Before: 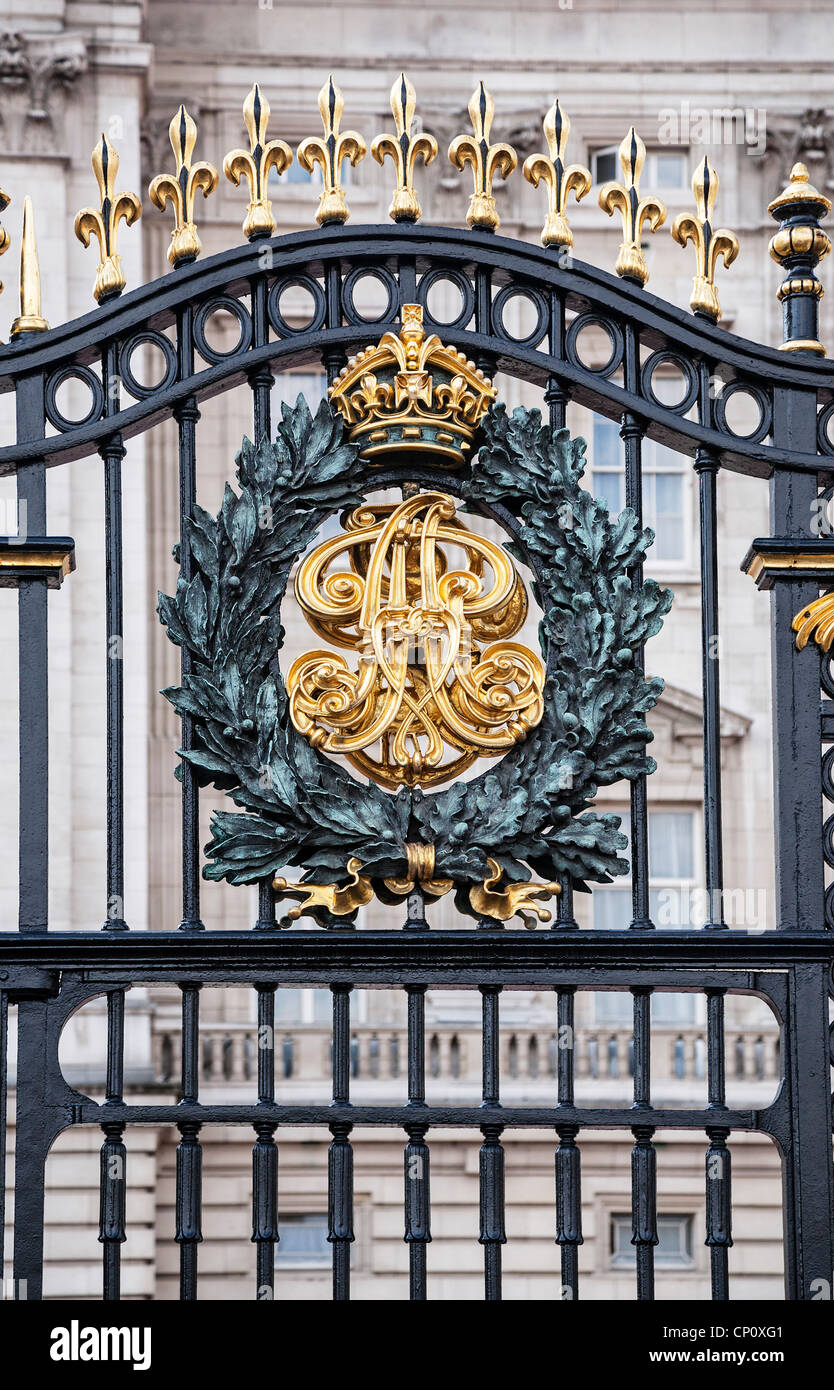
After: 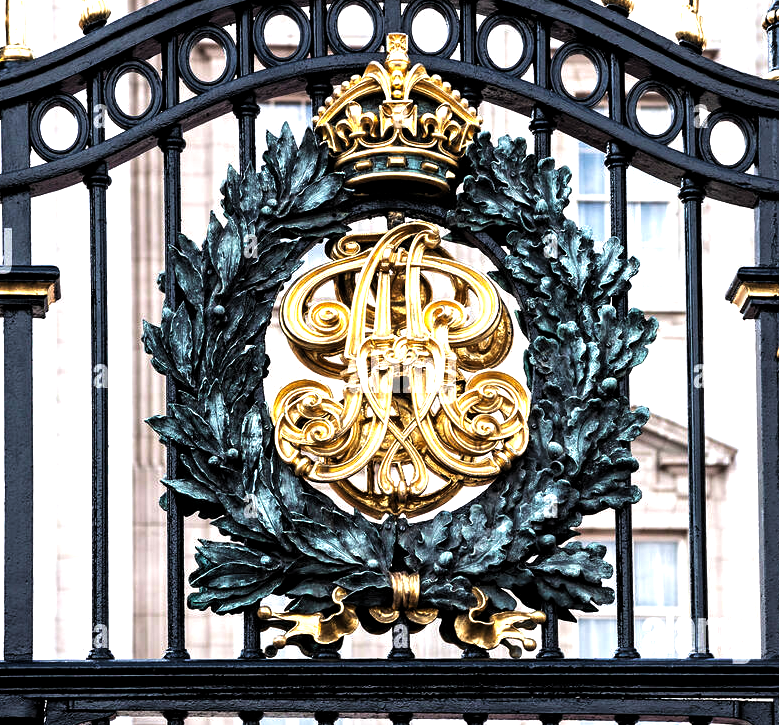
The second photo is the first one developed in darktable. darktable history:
levels: levels [0.044, 0.475, 0.791]
velvia: on, module defaults
crop: left 1.799%, top 19.505%, right 4.728%, bottom 28.312%
